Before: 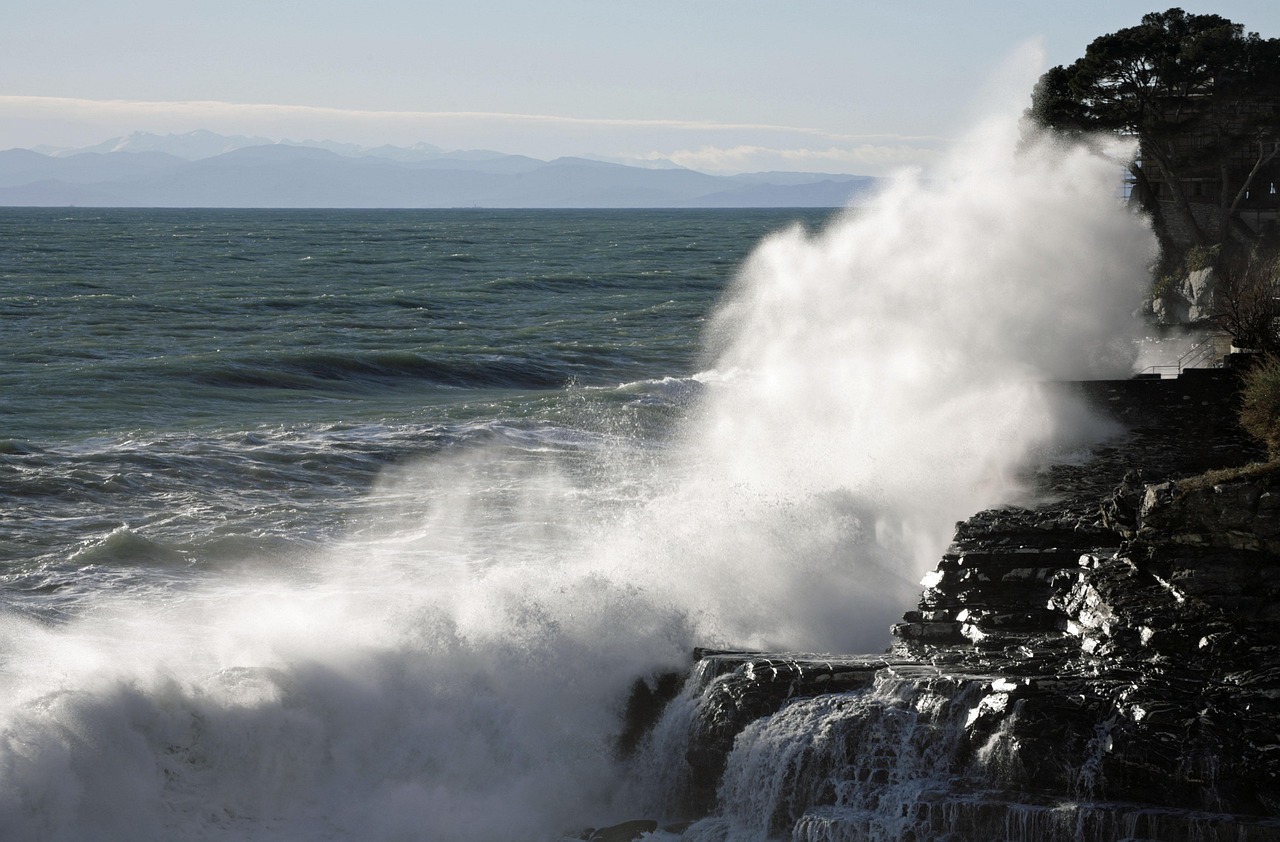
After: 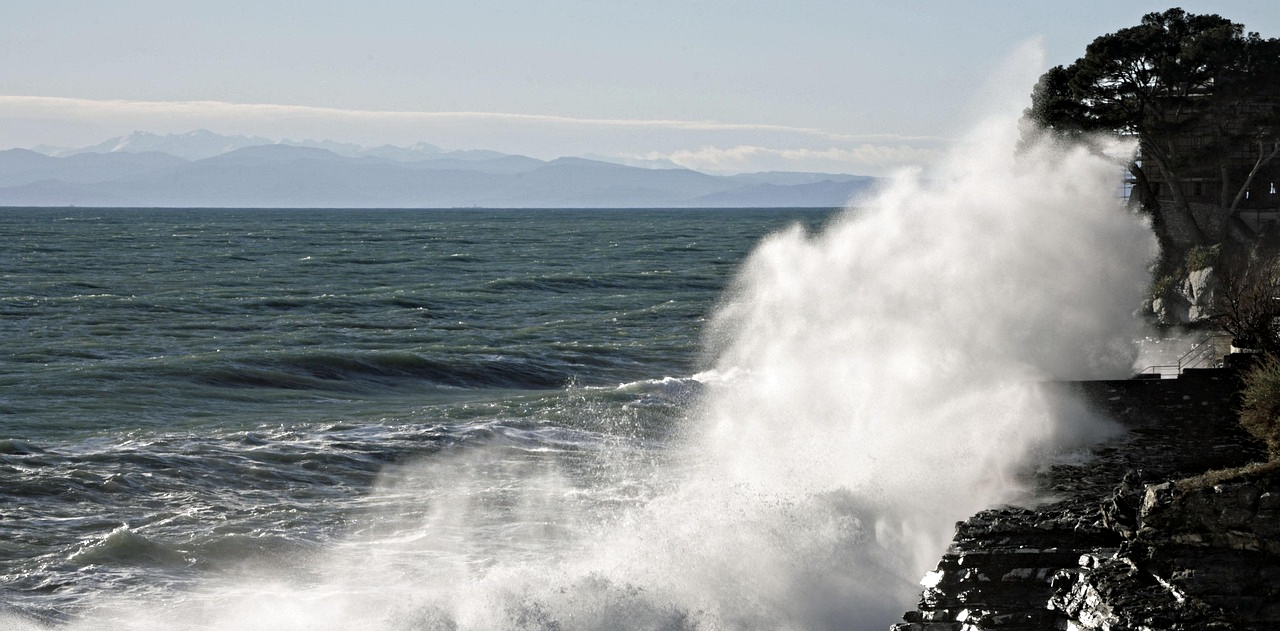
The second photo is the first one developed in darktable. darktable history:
crop: bottom 24.991%
contrast equalizer: octaves 7, y [[0.5, 0.501, 0.525, 0.597, 0.58, 0.514], [0.5 ×6], [0.5 ×6], [0 ×6], [0 ×6]]
